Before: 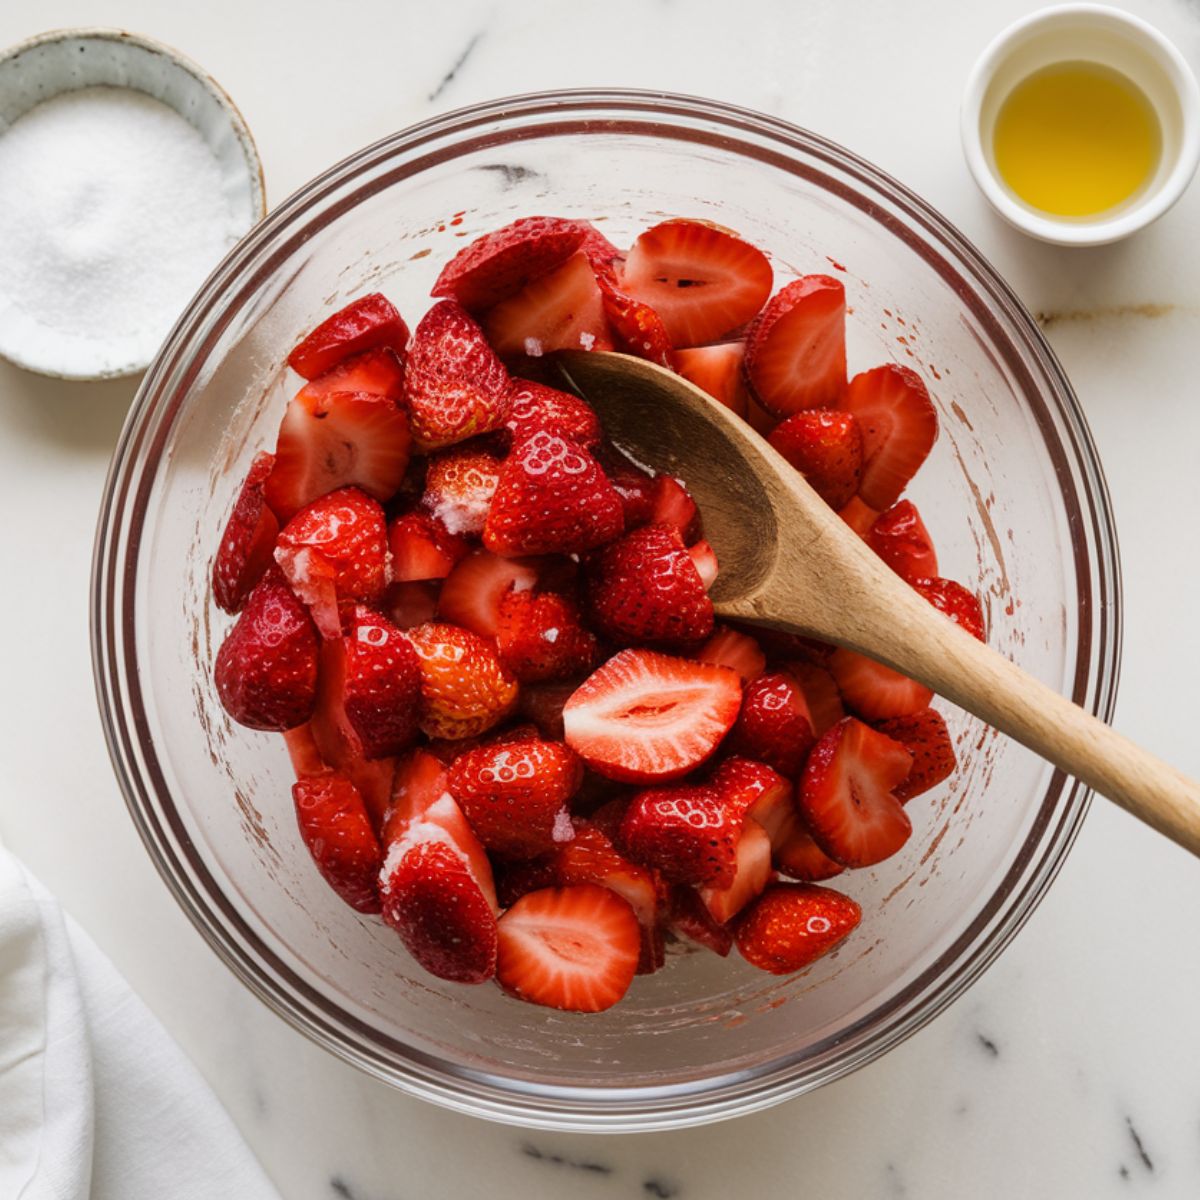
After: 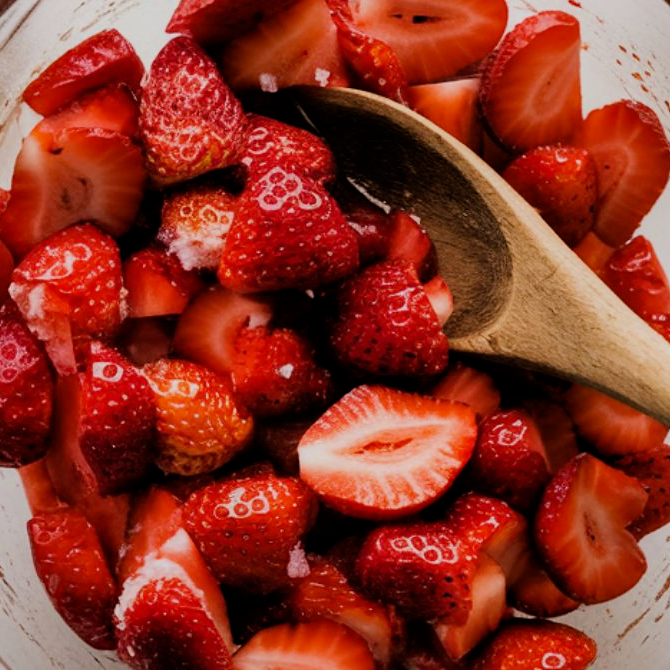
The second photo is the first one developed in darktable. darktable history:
crop and rotate: left 22.13%, top 22.054%, right 22.026%, bottom 22.102%
haze removal: compatibility mode true, adaptive false
filmic rgb: black relative exposure -5 EV, hardness 2.88, contrast 1.2
